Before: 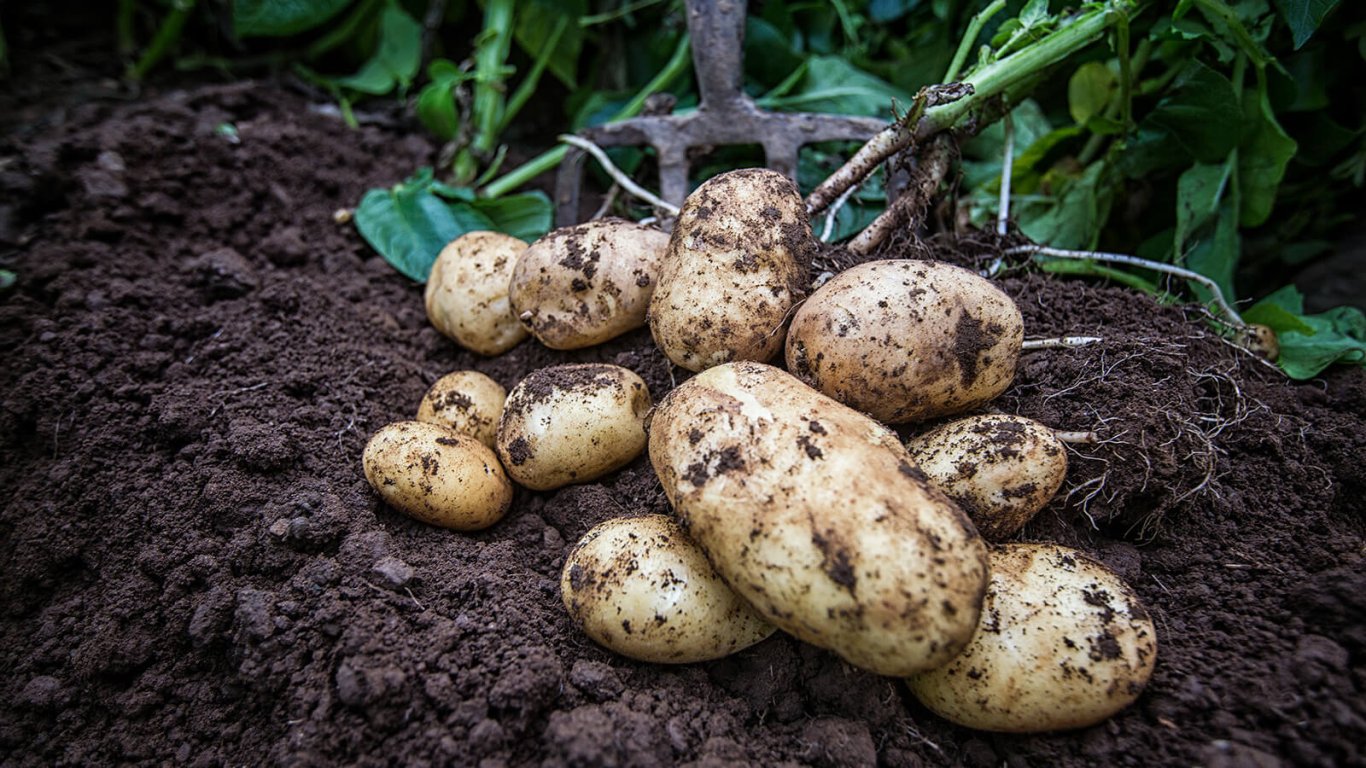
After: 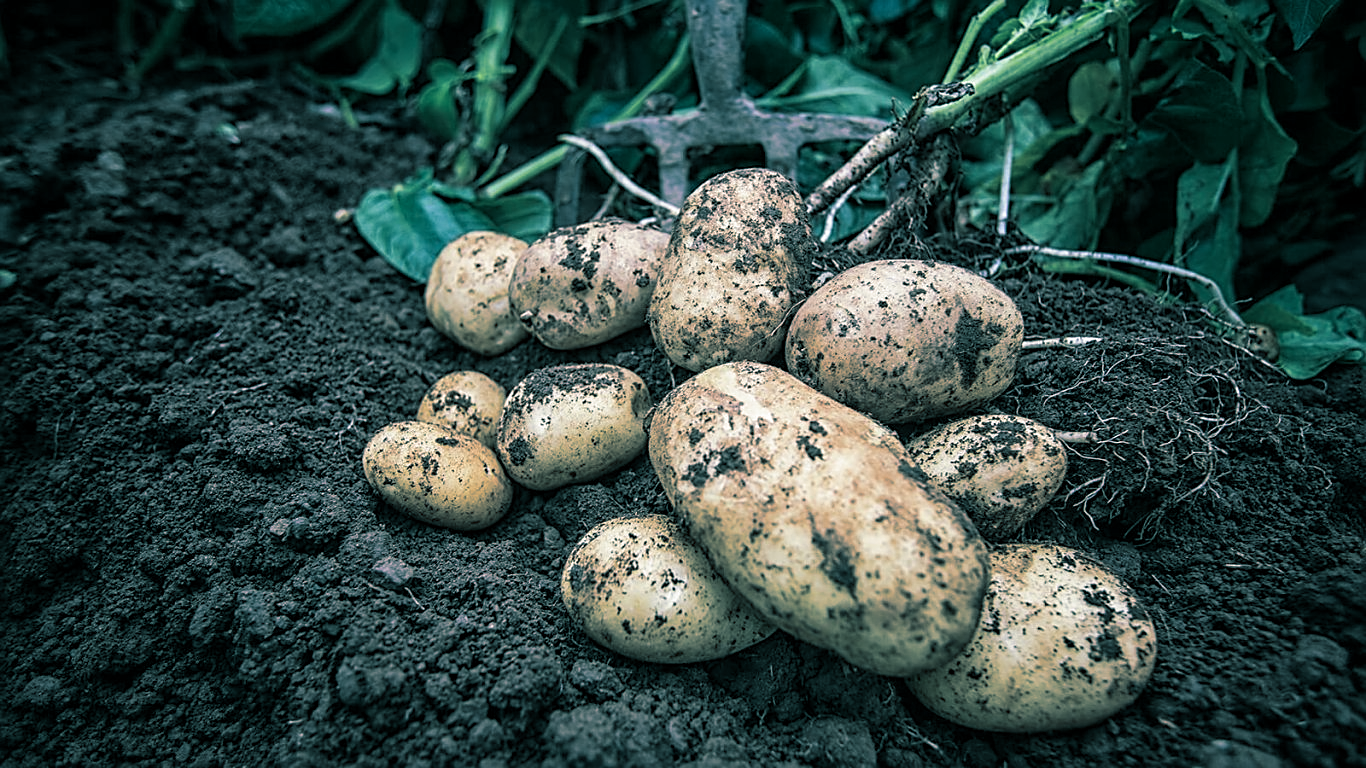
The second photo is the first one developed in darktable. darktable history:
white balance: red 1, blue 1
split-toning: shadows › hue 186.43°, highlights › hue 49.29°, compress 30.29%
sharpen: on, module defaults
